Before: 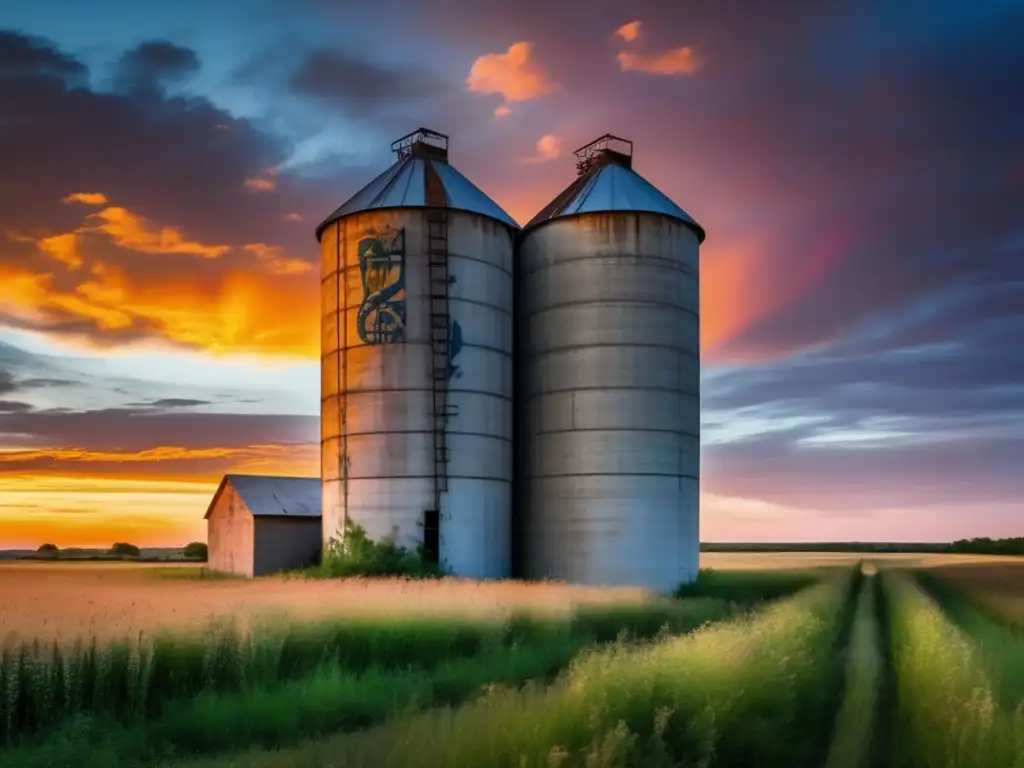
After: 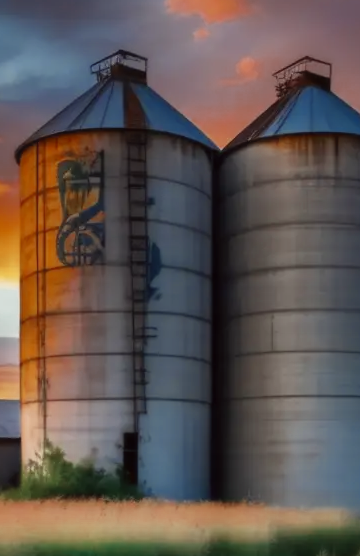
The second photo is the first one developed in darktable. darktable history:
contrast equalizer: octaves 7, y [[0.502, 0.505, 0.512, 0.529, 0.564, 0.588], [0.5 ×6], [0.502, 0.505, 0.512, 0.529, 0.564, 0.588], [0, 0.001, 0.001, 0.004, 0.008, 0.011], [0, 0.001, 0.001, 0.004, 0.008, 0.011]], mix -1
crop and rotate: left 29.476%, top 10.214%, right 35.32%, bottom 17.333%
color zones: curves: ch0 [(0, 0.5) (0.125, 0.4) (0.25, 0.5) (0.375, 0.4) (0.5, 0.4) (0.625, 0.35) (0.75, 0.35) (0.875, 0.5)]; ch1 [(0, 0.35) (0.125, 0.45) (0.25, 0.35) (0.375, 0.35) (0.5, 0.35) (0.625, 0.35) (0.75, 0.45) (0.875, 0.35)]; ch2 [(0, 0.6) (0.125, 0.5) (0.25, 0.5) (0.375, 0.6) (0.5, 0.6) (0.625, 0.5) (0.75, 0.5) (0.875, 0.5)]
color correction: highlights a* -0.95, highlights b* 4.5, shadows a* 3.55
